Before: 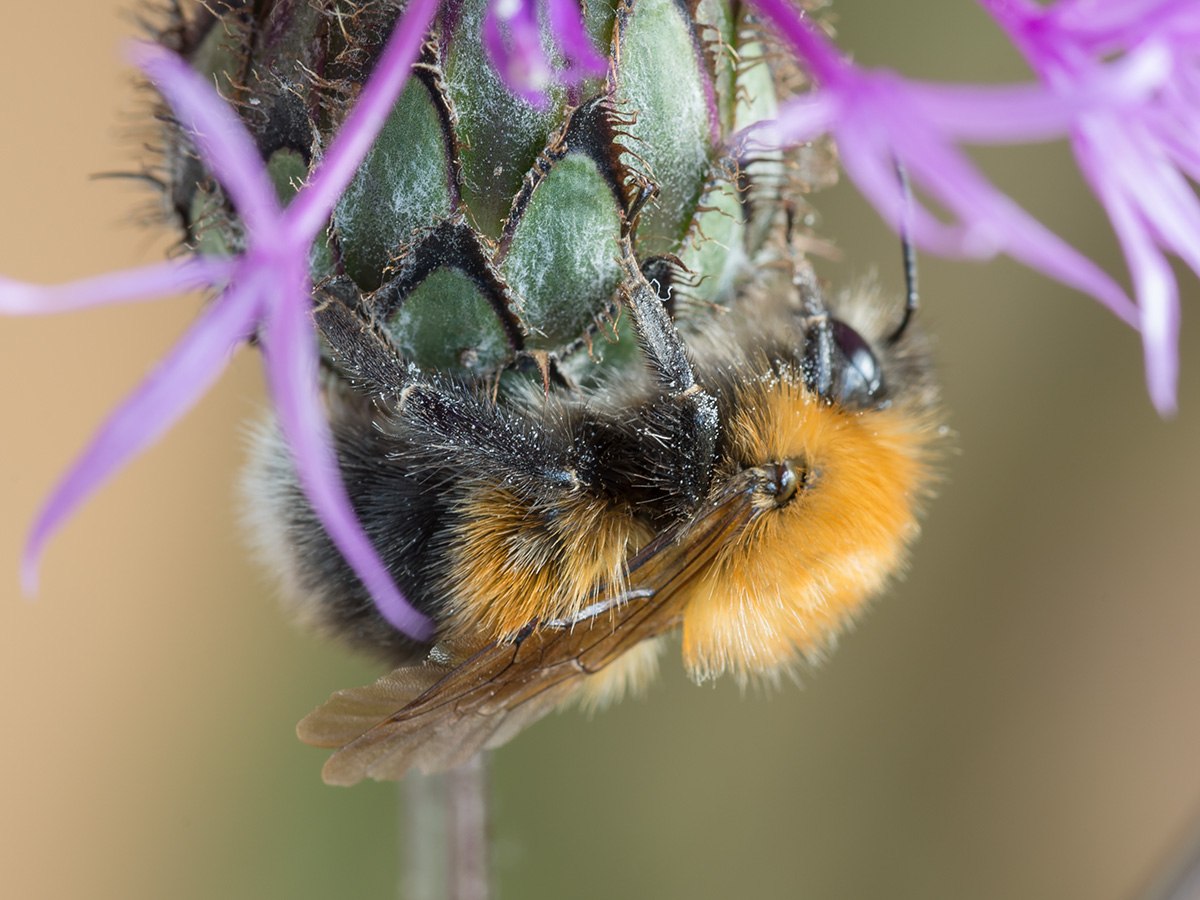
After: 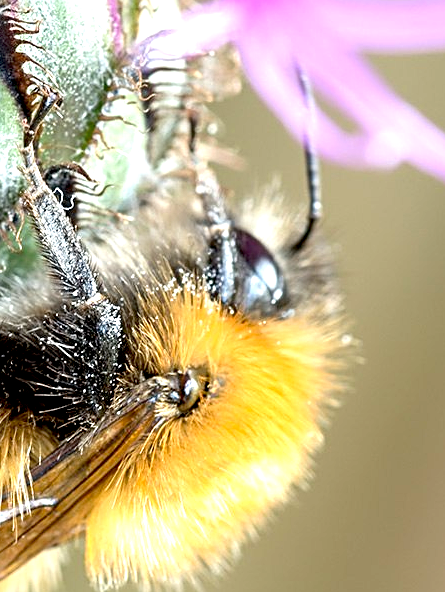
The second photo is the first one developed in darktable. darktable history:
sharpen: radius 3.101
exposure: black level correction 0.01, exposure 1 EV, compensate highlight preservation false
crop and rotate: left 49.832%, top 10.135%, right 13.076%, bottom 24.054%
